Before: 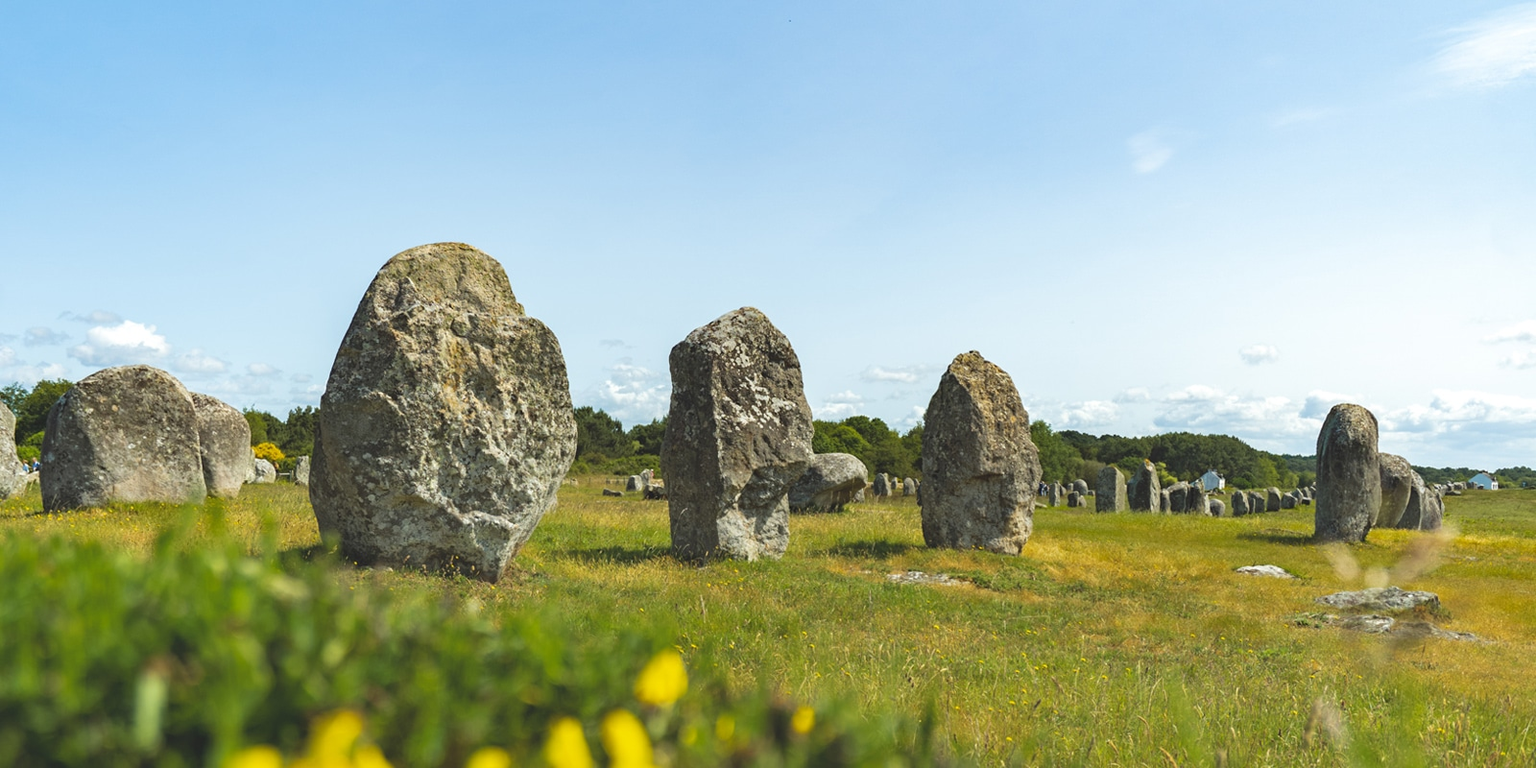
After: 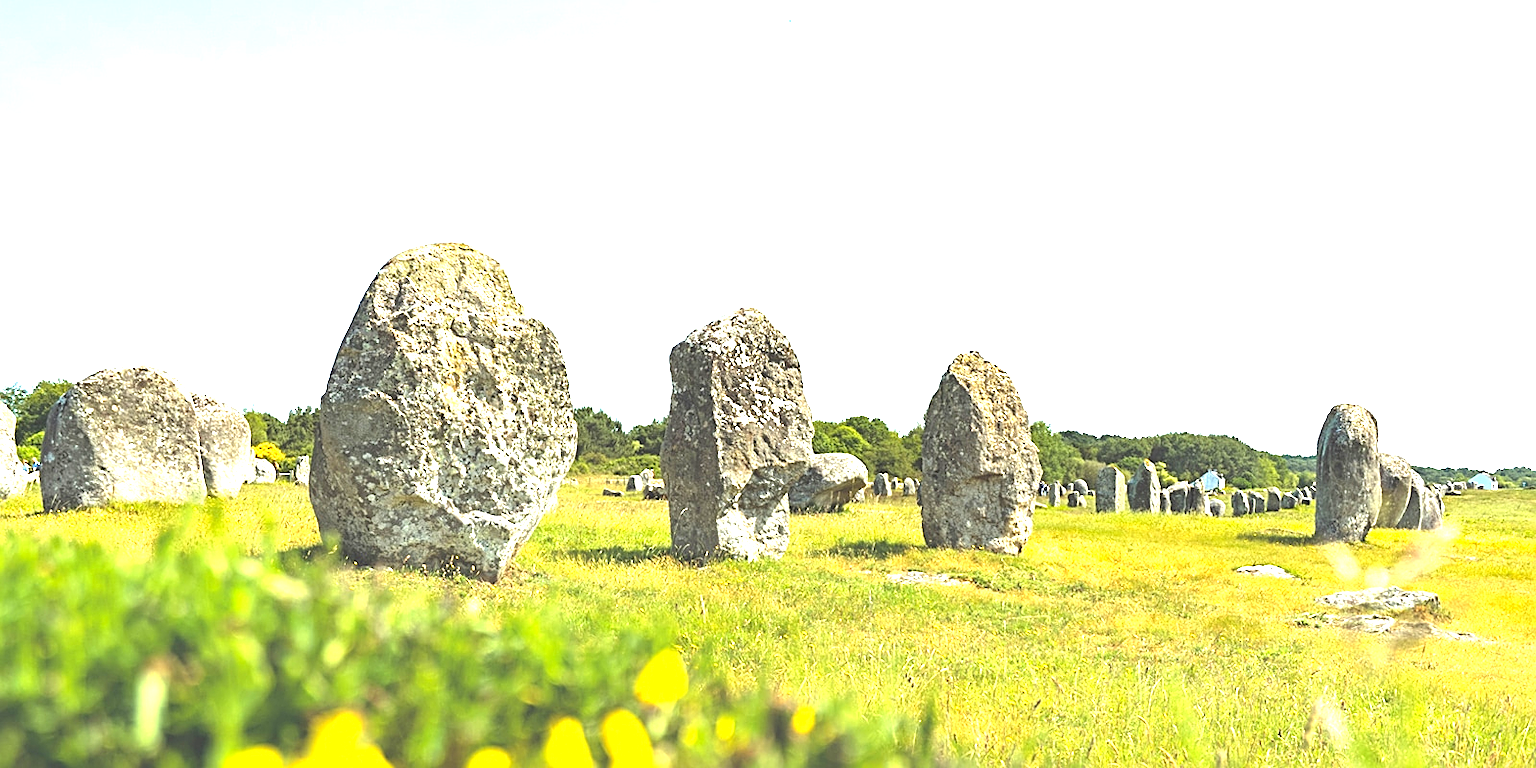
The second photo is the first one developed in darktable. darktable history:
exposure: black level correction 0.001, exposure 1.822 EV, compensate exposure bias true, compensate highlight preservation false
sharpen: on, module defaults
